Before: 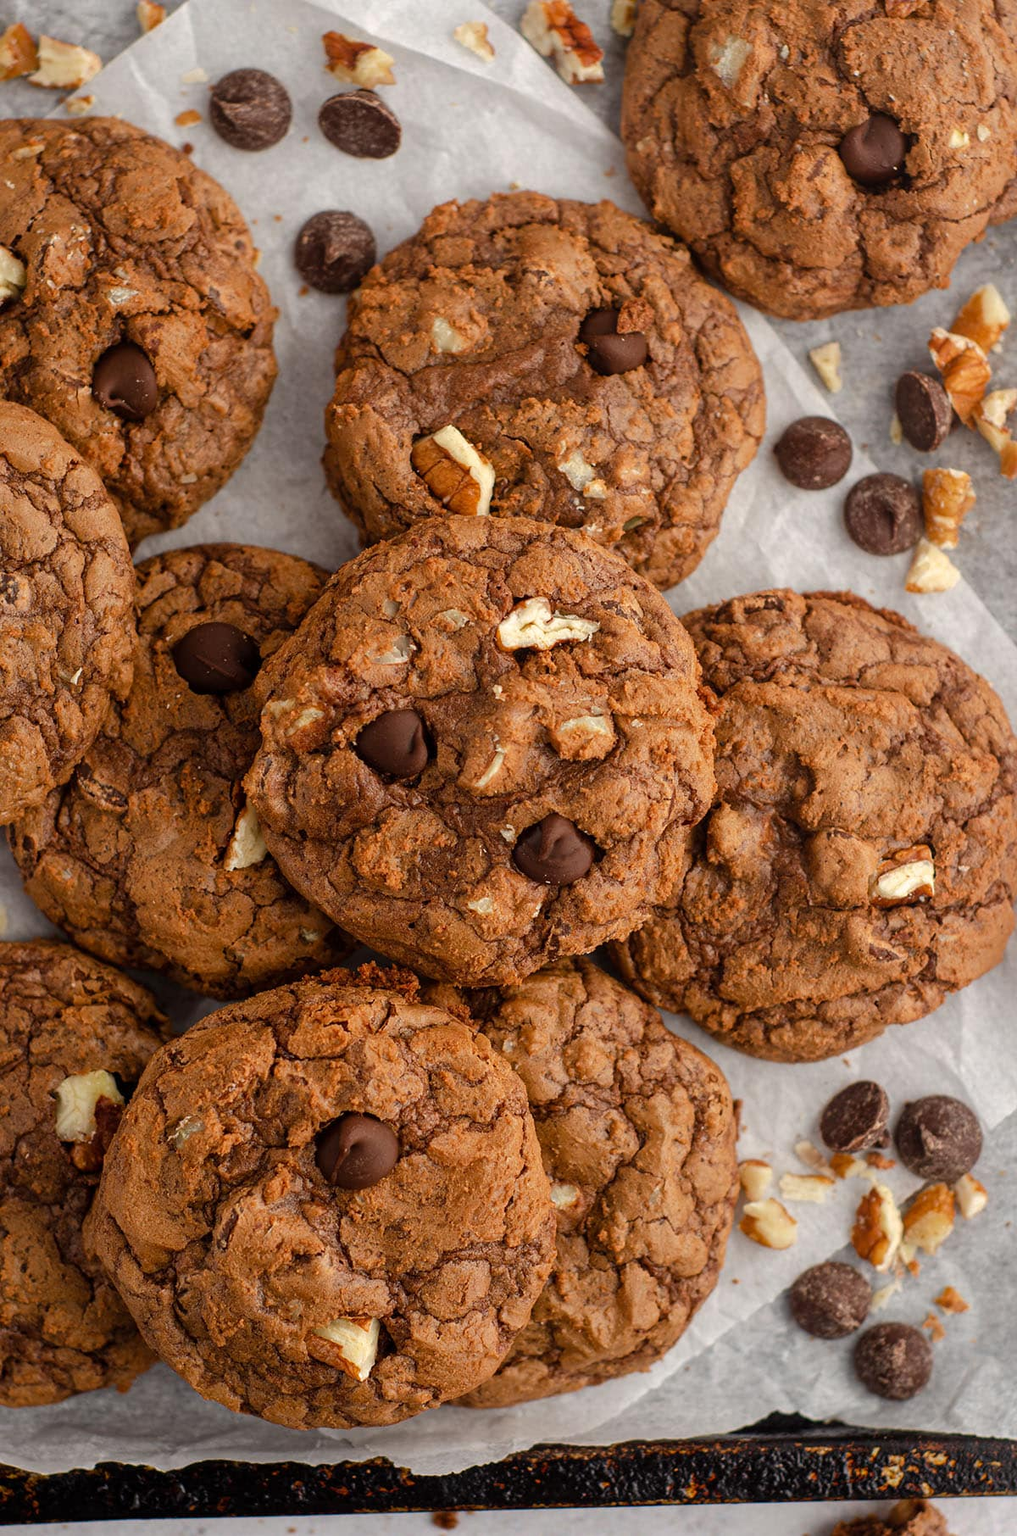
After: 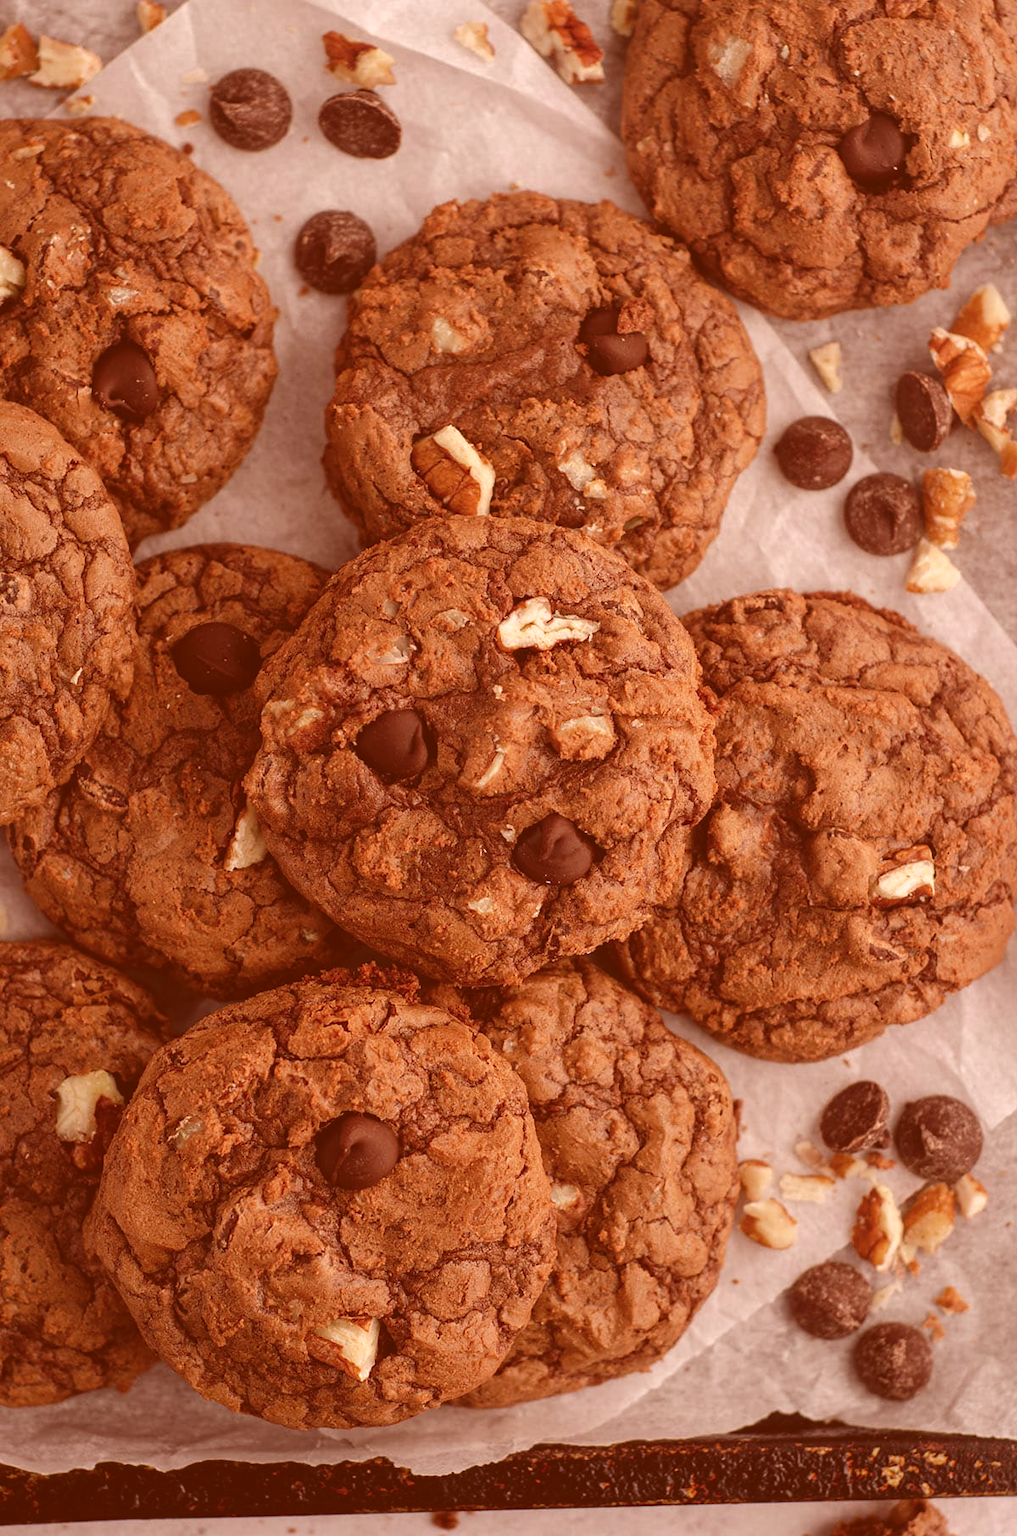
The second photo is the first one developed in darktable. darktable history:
color correction: highlights a* 9.3, highlights b* 8.85, shadows a* 39.48, shadows b* 39.55, saturation 0.779
exposure: black level correction -0.022, exposure -0.039 EV, compensate exposure bias true, compensate highlight preservation false
